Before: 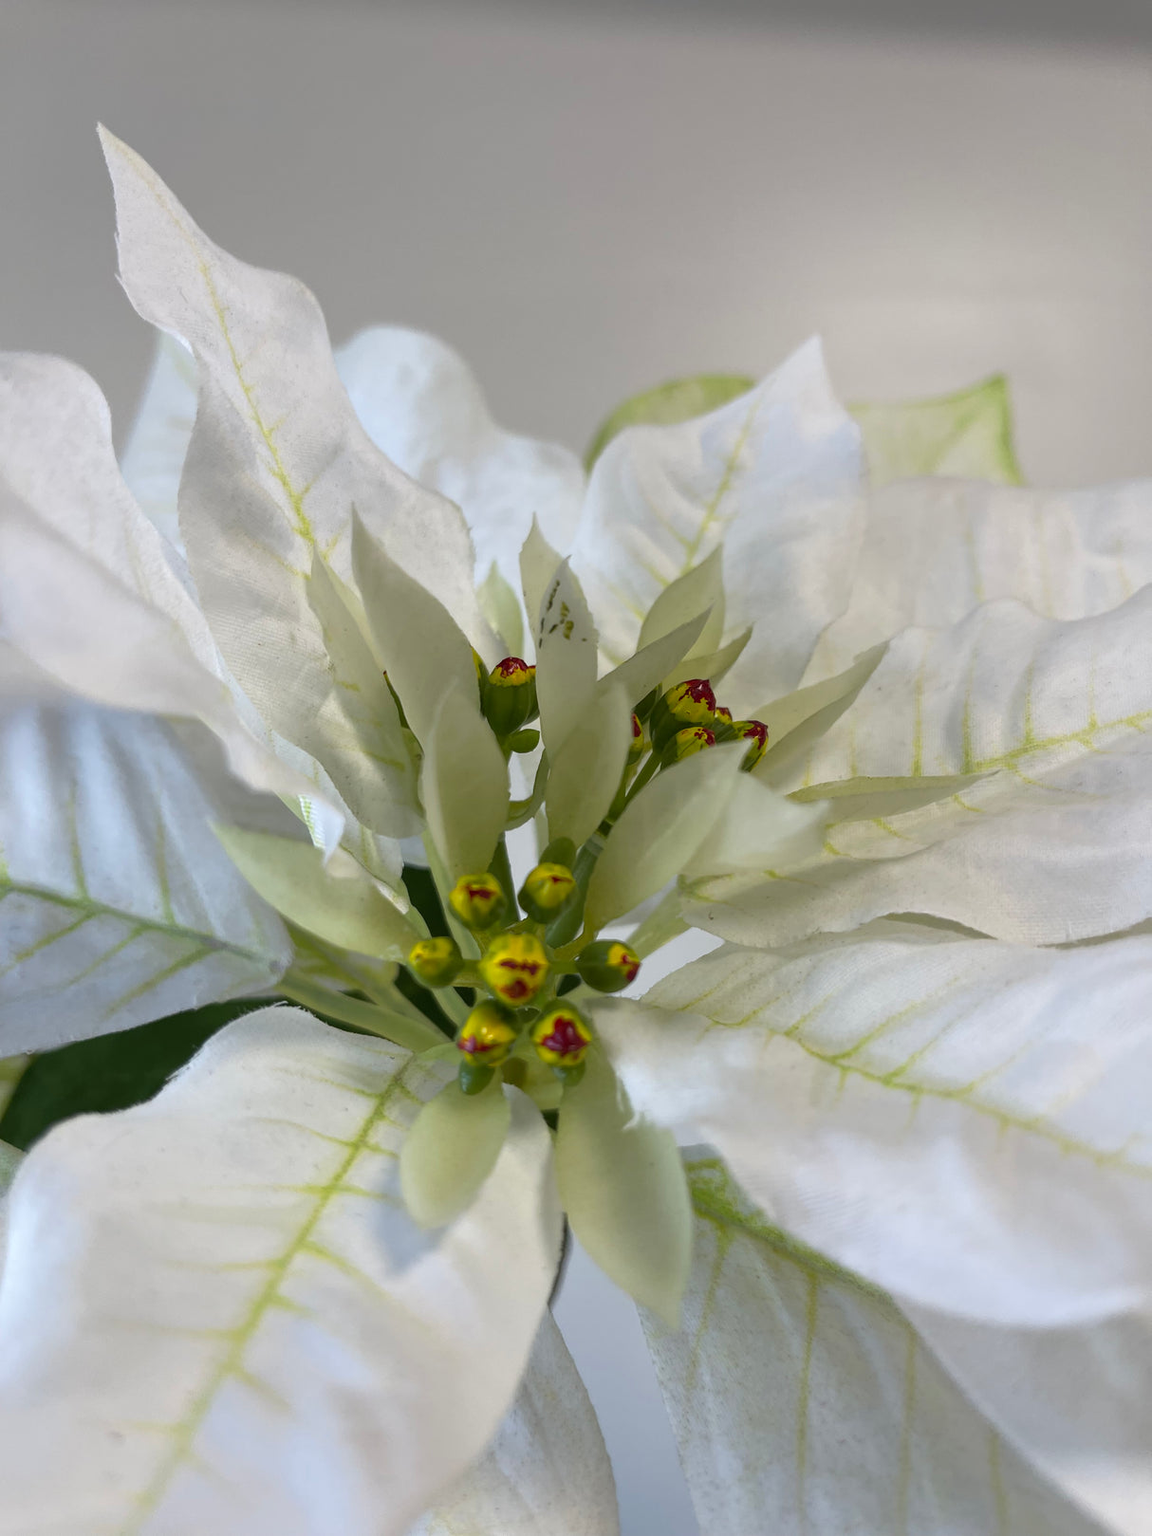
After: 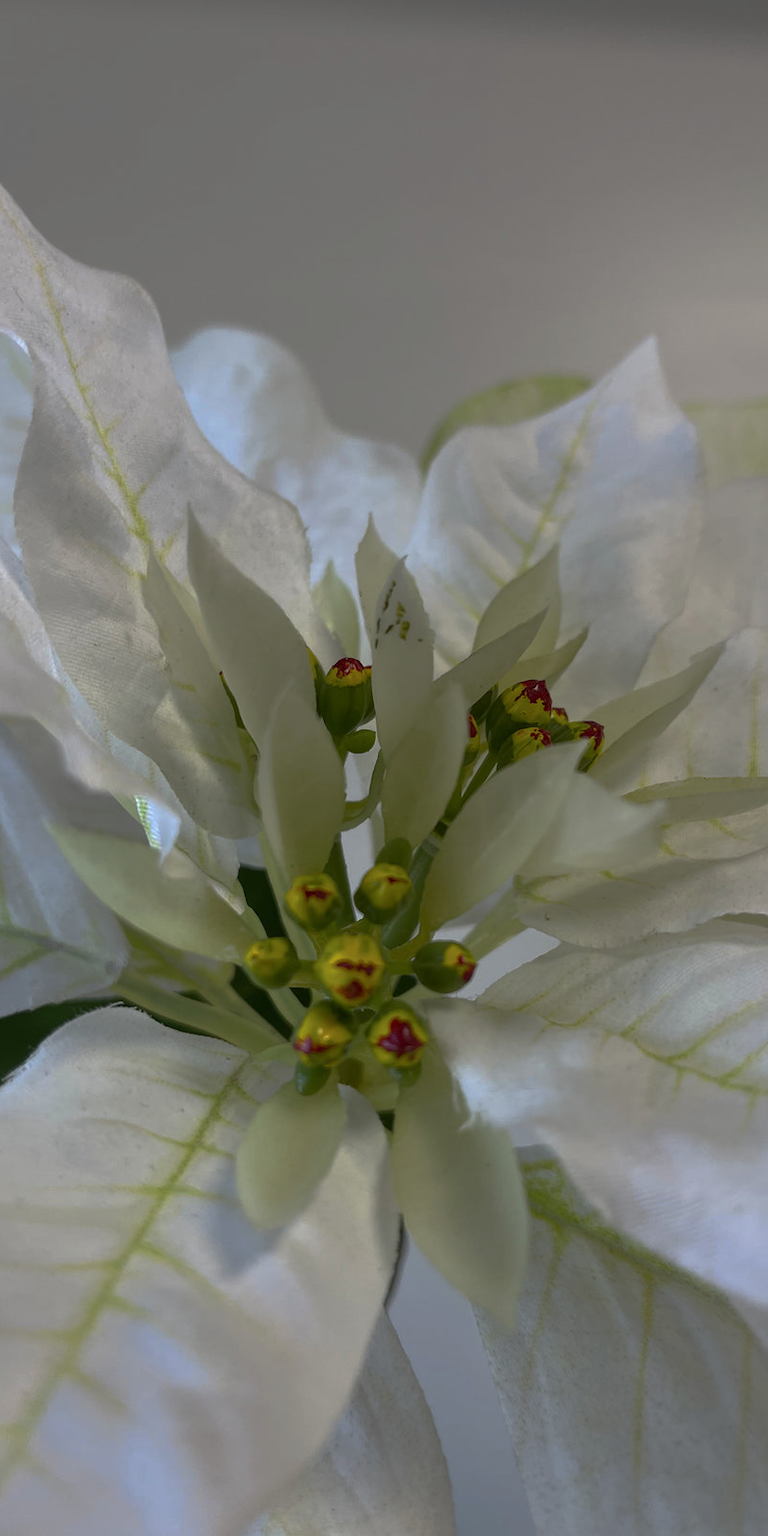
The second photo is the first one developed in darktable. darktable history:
crop and rotate: left 14.402%, right 18.95%
base curve: curves: ch0 [(0, 0) (0.841, 0.609) (1, 1)], preserve colors none
